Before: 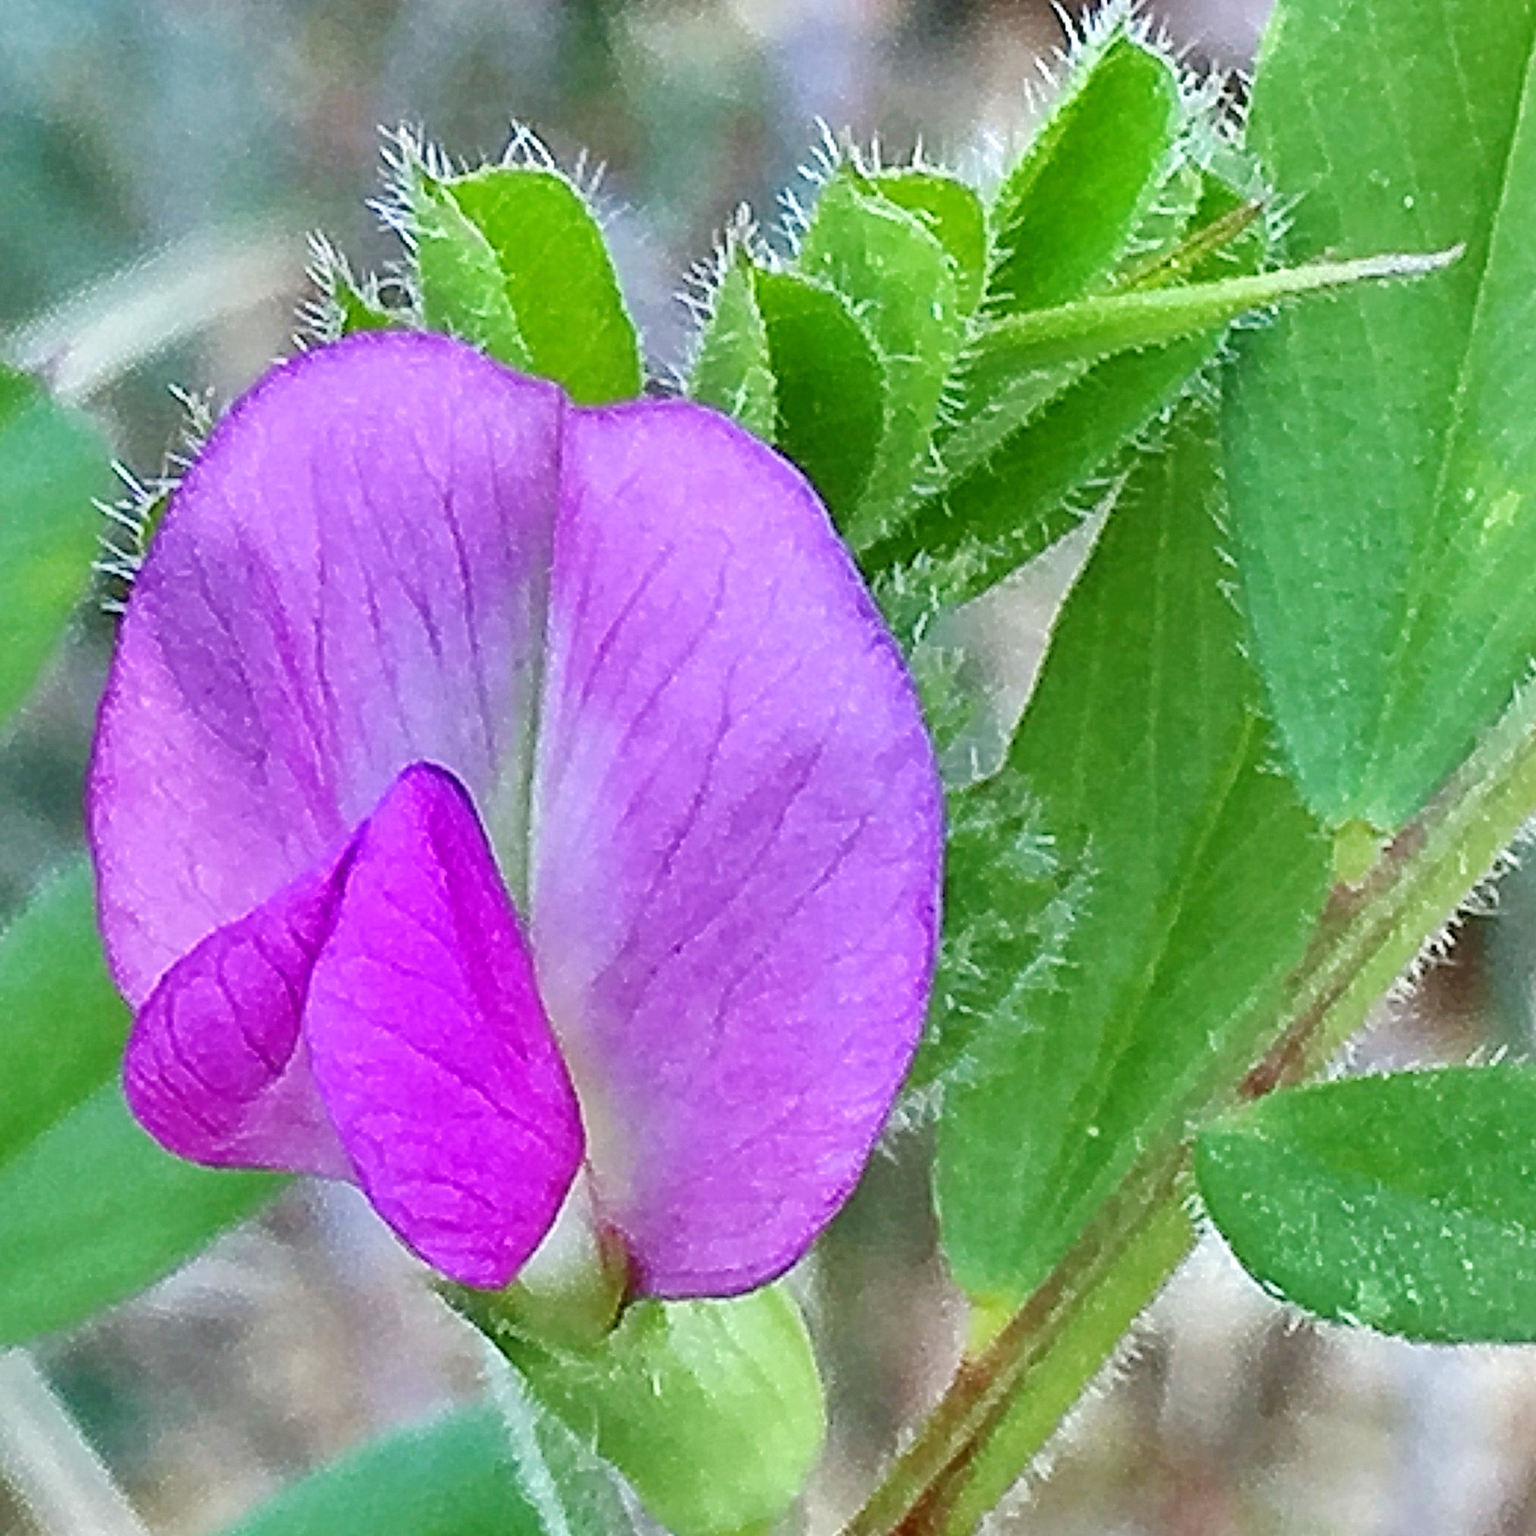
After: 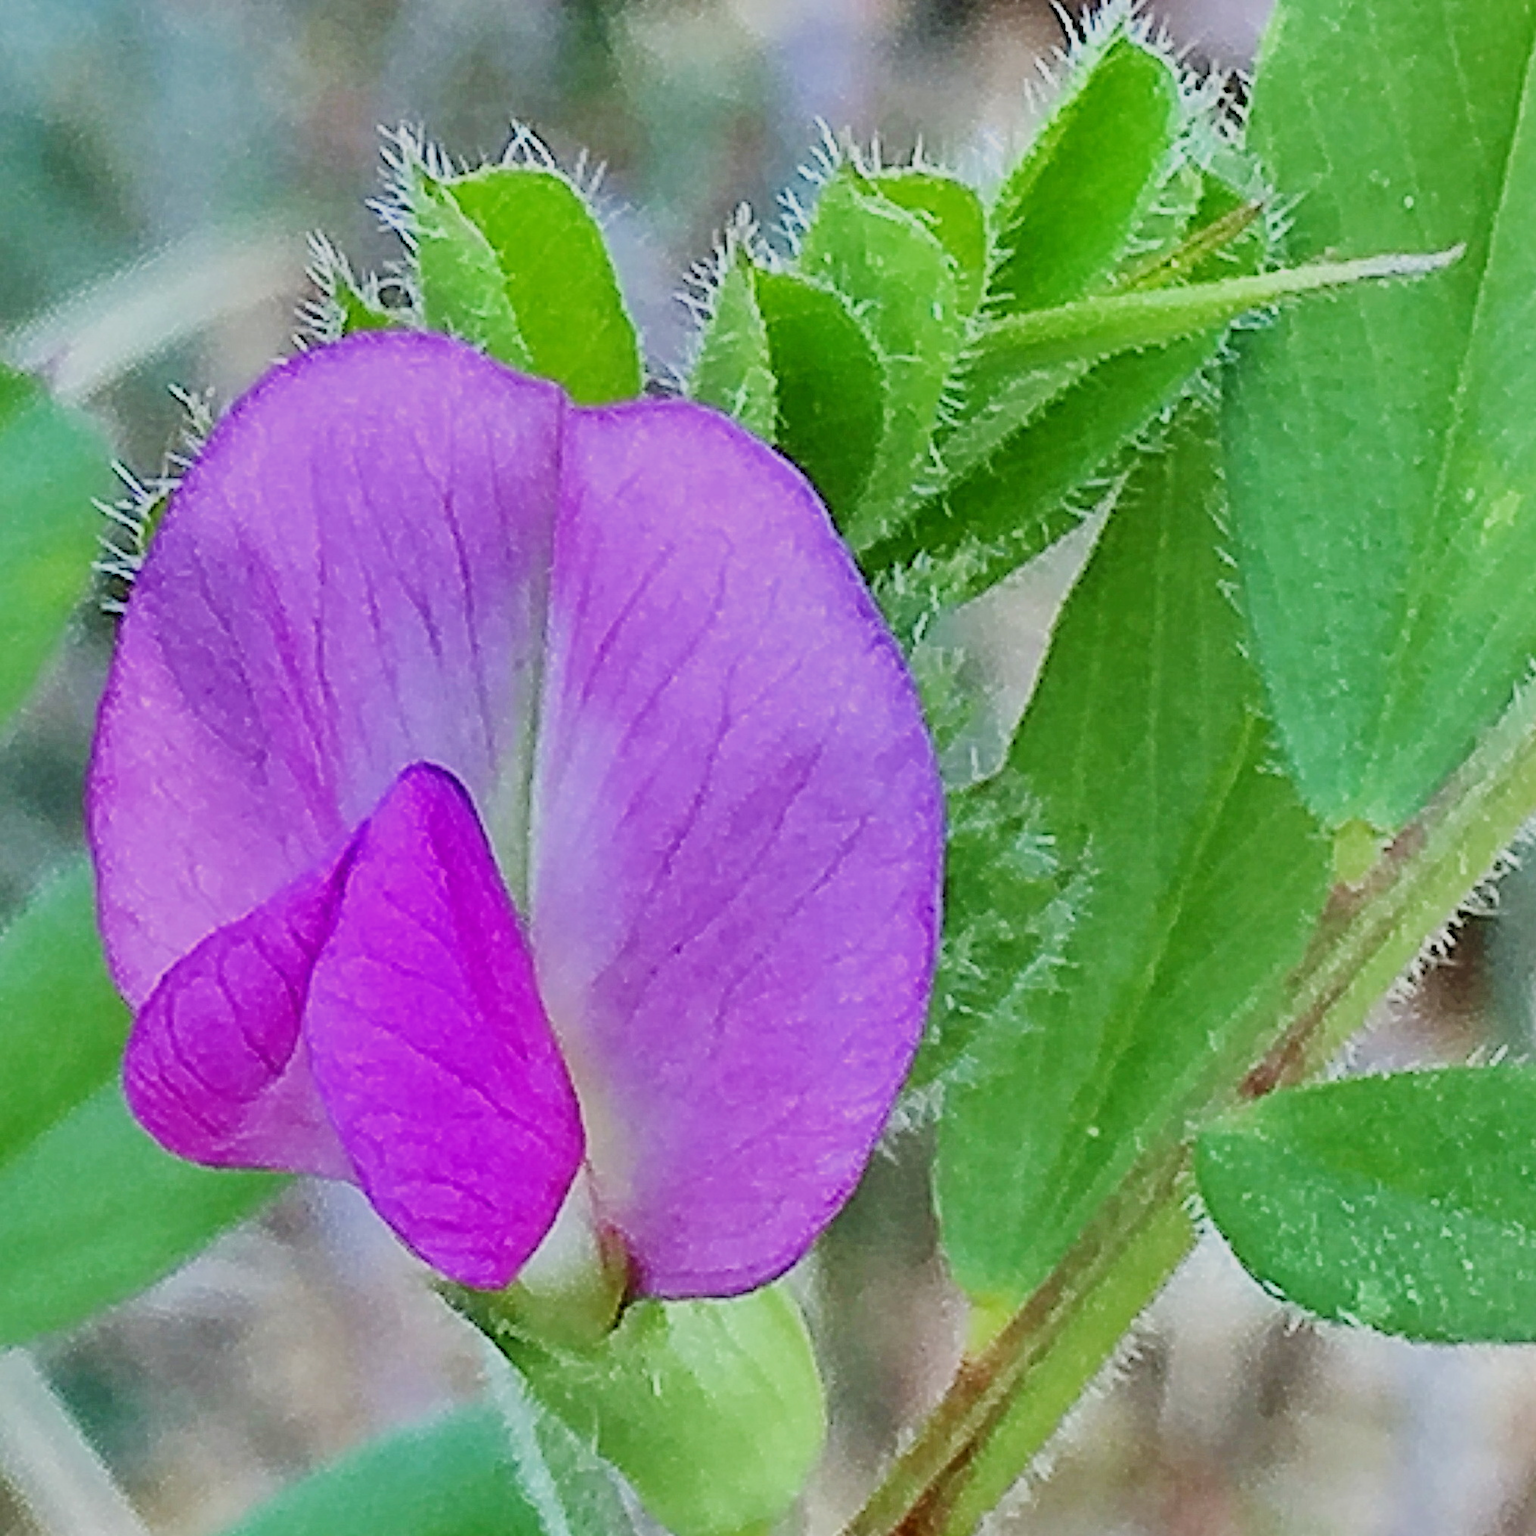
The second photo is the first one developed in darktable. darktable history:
filmic rgb: black relative exposure -6.65 EV, white relative exposure 4.56 EV, hardness 3.23, color science v6 (2022)
